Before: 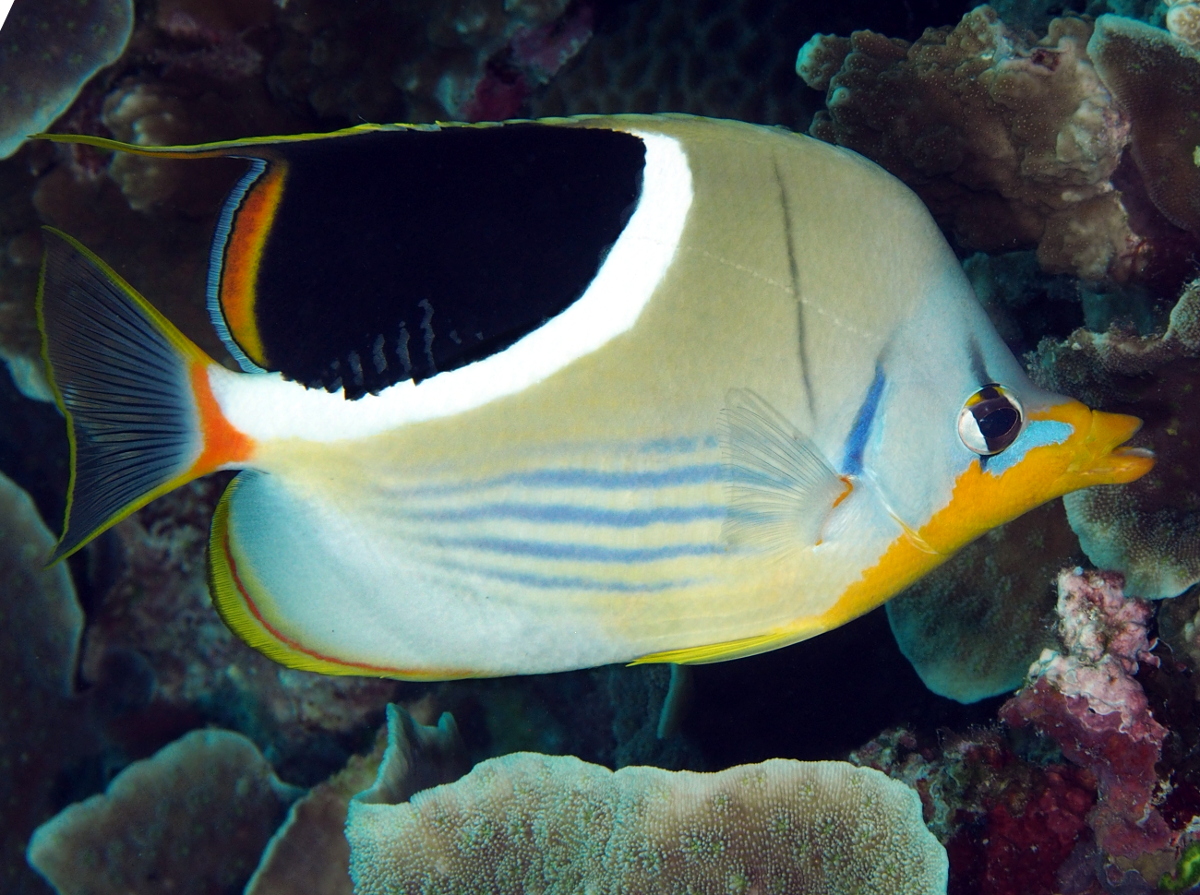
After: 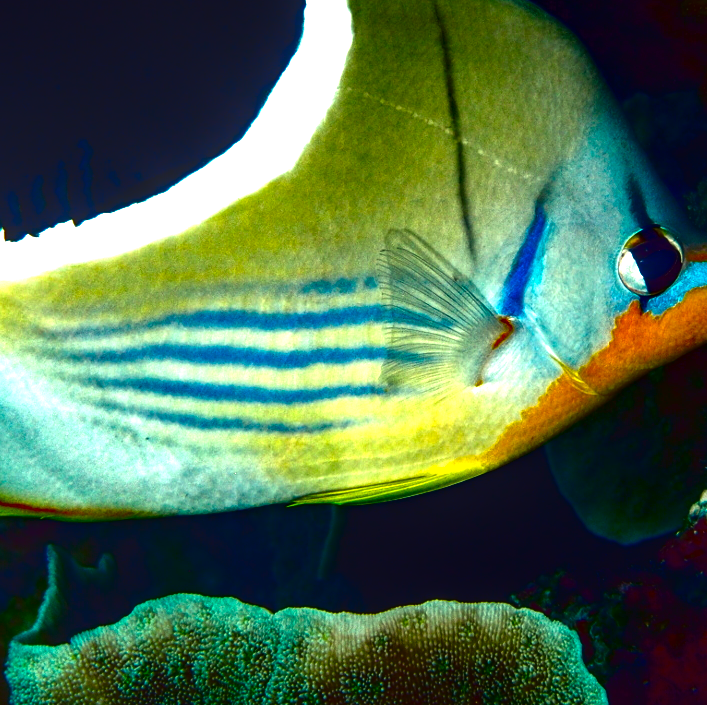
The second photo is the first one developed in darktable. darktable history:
local contrast: on, module defaults
tone equalizer: -8 EV -0.738 EV, -7 EV -0.67 EV, -6 EV -0.63 EV, -5 EV -0.412 EV, -3 EV 0.404 EV, -2 EV 0.6 EV, -1 EV 0.689 EV, +0 EV 0.733 EV, edges refinement/feathering 500, mask exposure compensation -1.57 EV, preserve details no
crop and rotate: left 28.368%, top 17.798%, right 12.648%, bottom 3.348%
color correction: highlights a* -5.92, highlights b* 10.71
contrast brightness saturation: brightness -0.991, saturation 0.982
